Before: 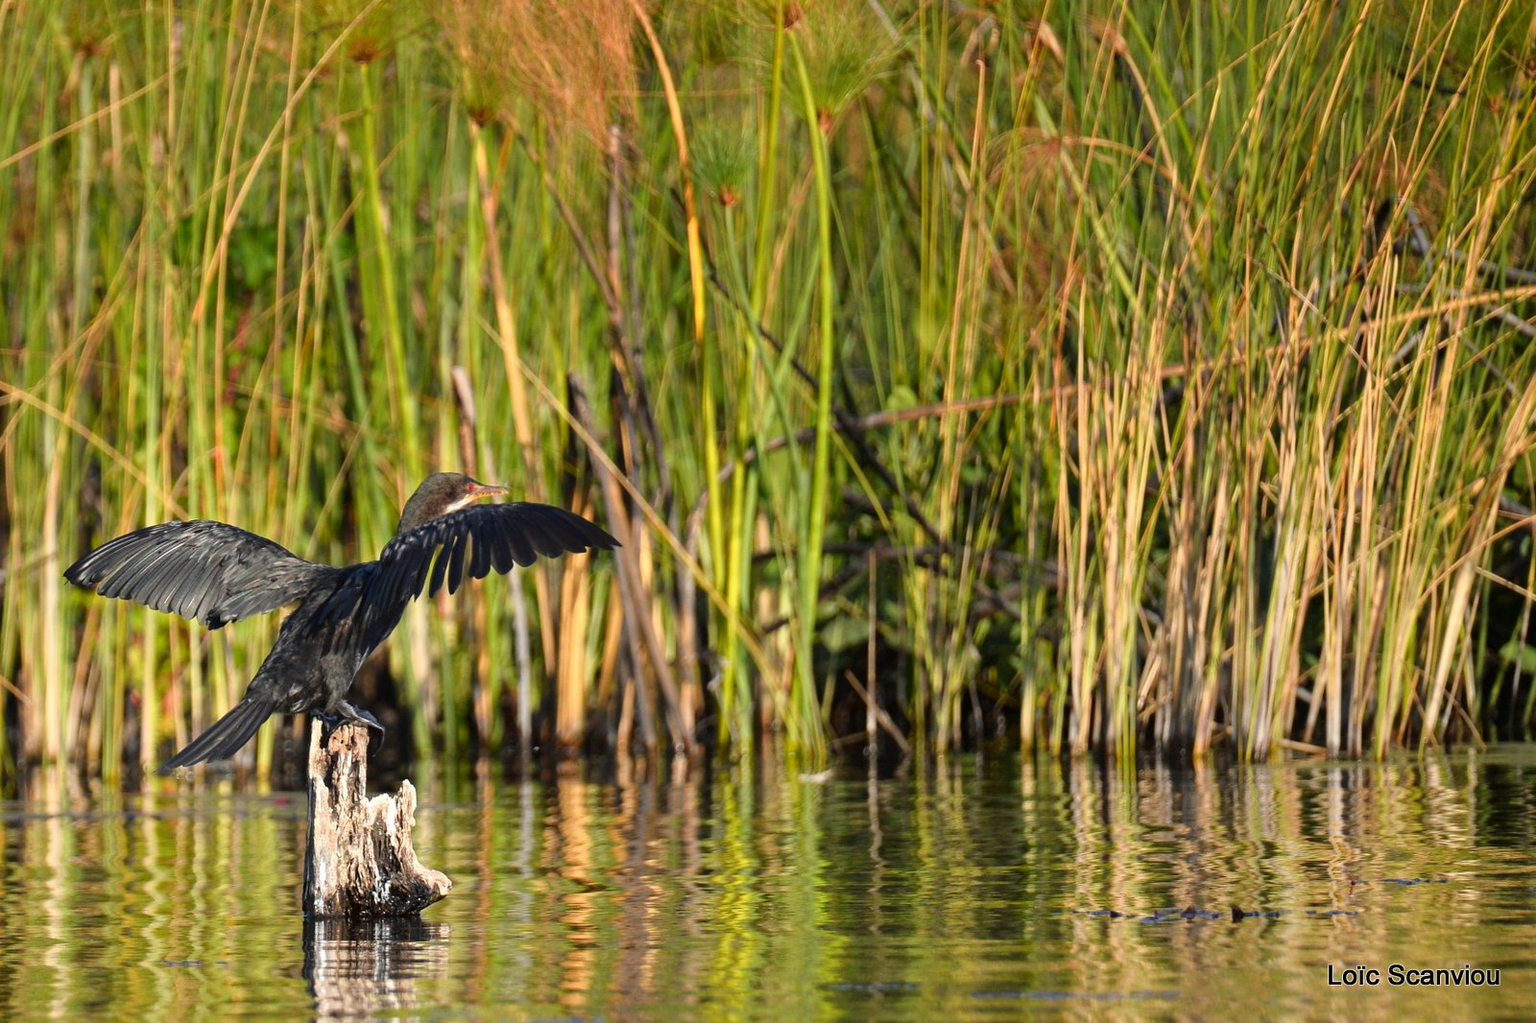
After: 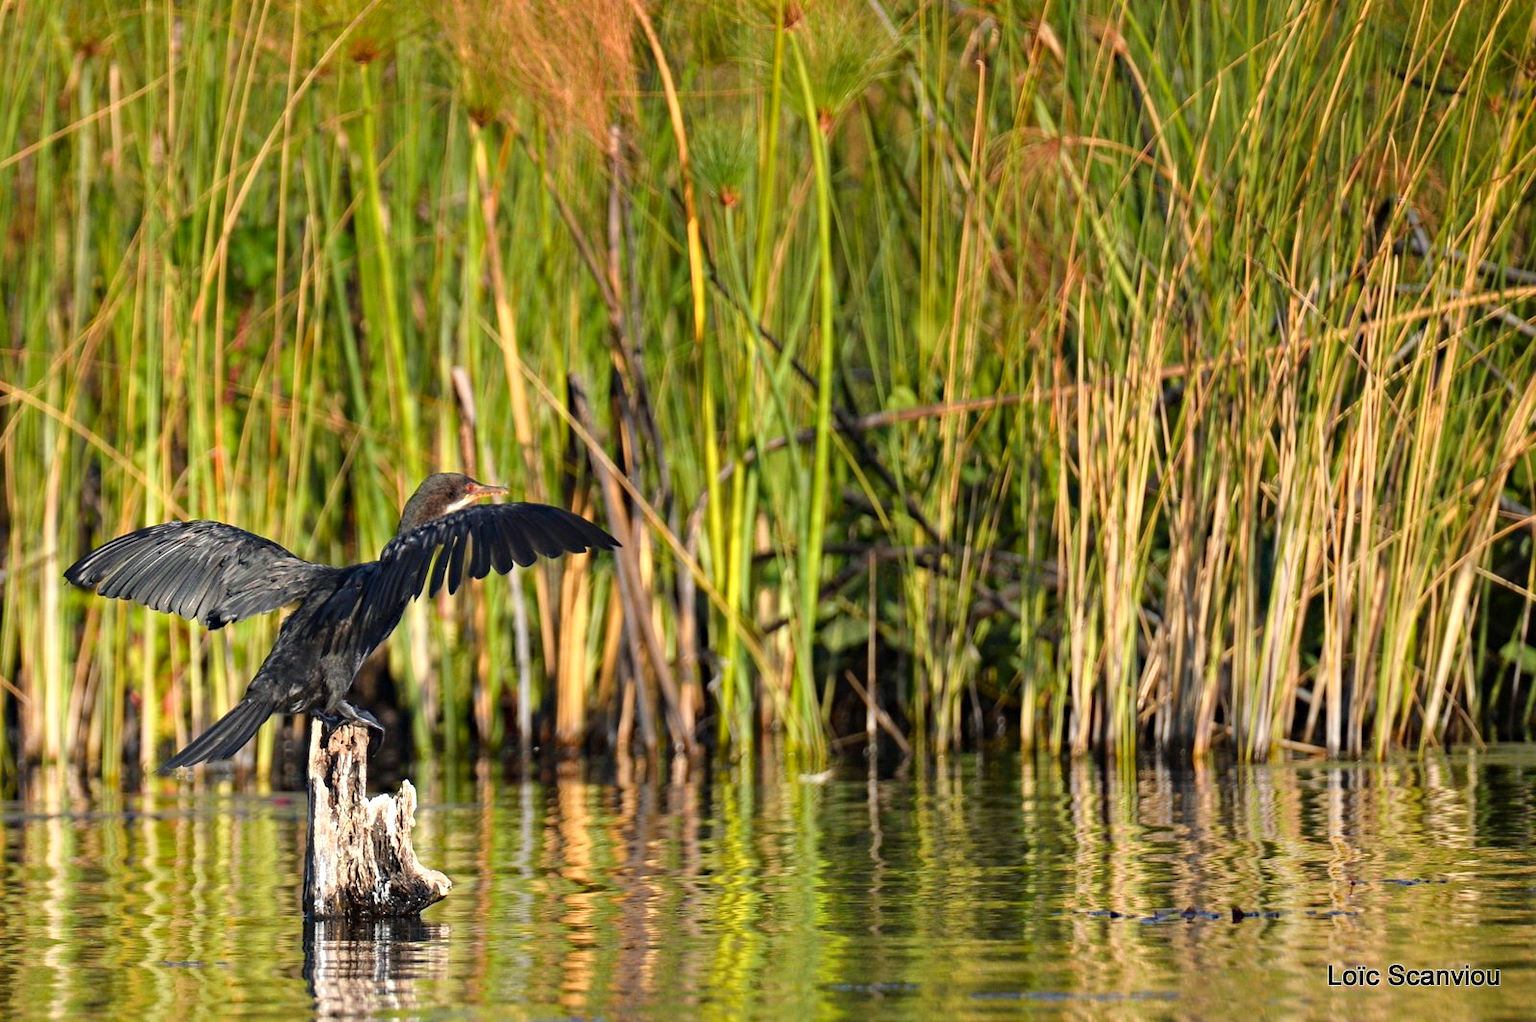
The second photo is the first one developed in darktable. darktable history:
crop: bottom 0.074%
exposure: exposure 0.202 EV, compensate highlight preservation false
haze removal: compatibility mode true, adaptive false
